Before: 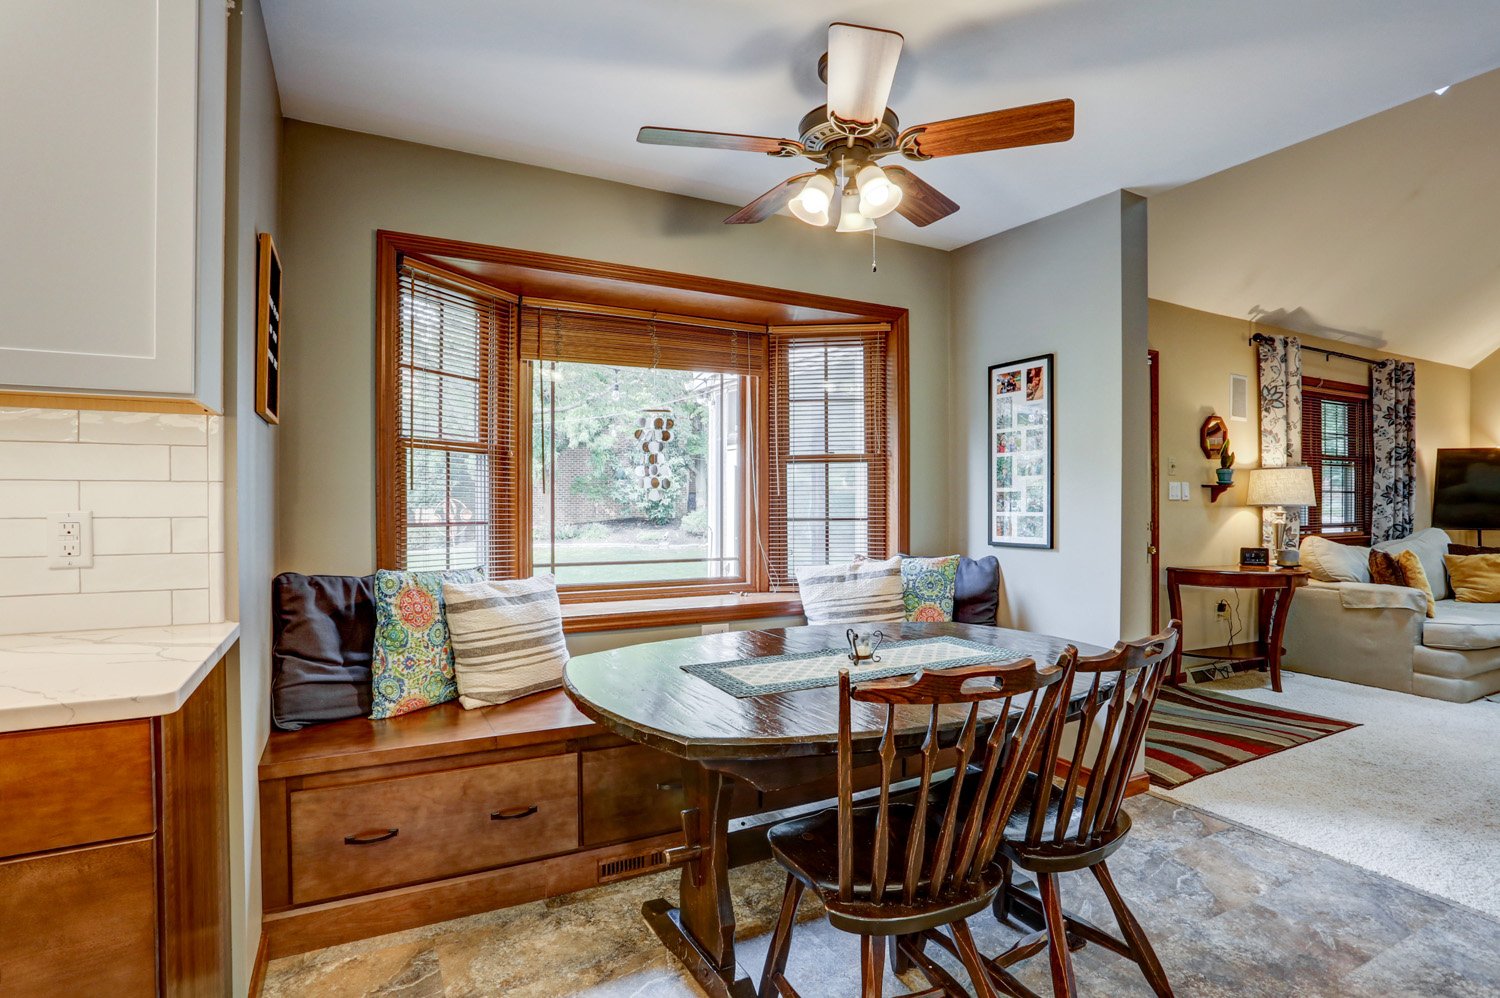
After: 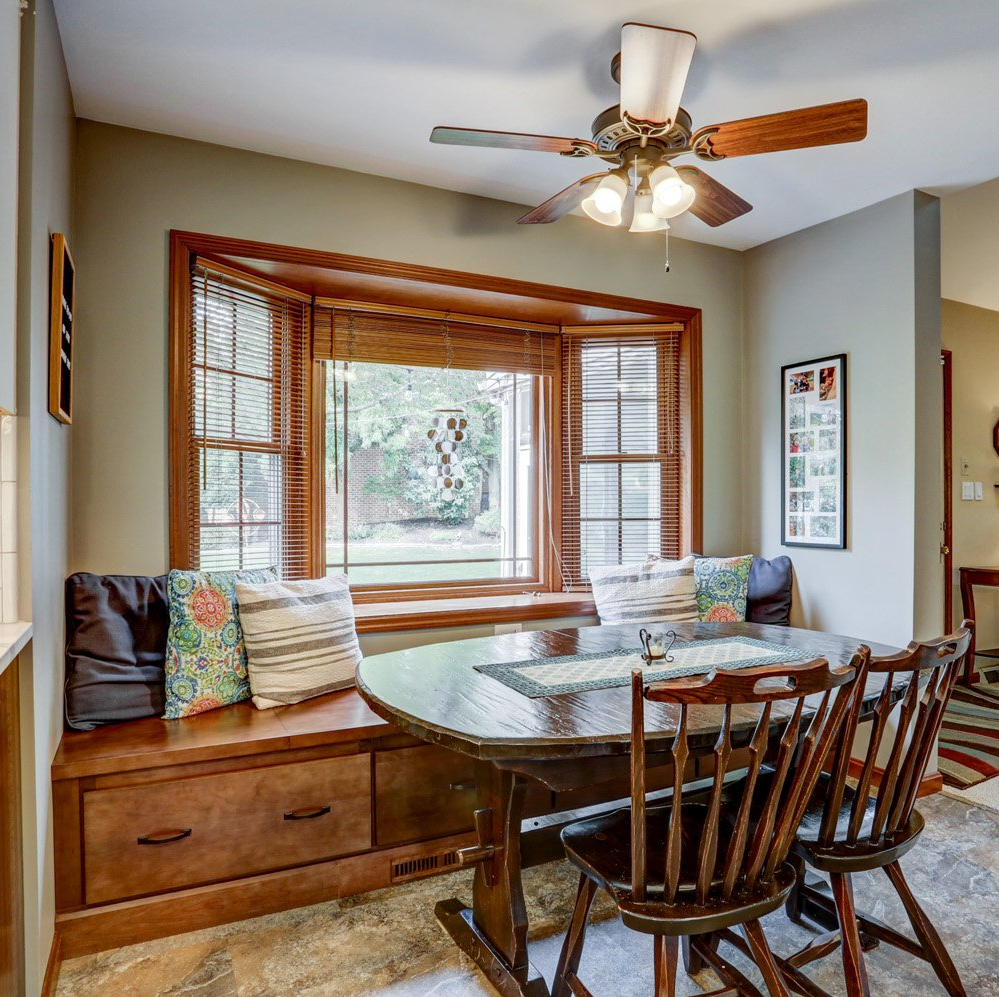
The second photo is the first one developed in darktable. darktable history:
crop and rotate: left 13.813%, right 19.567%
